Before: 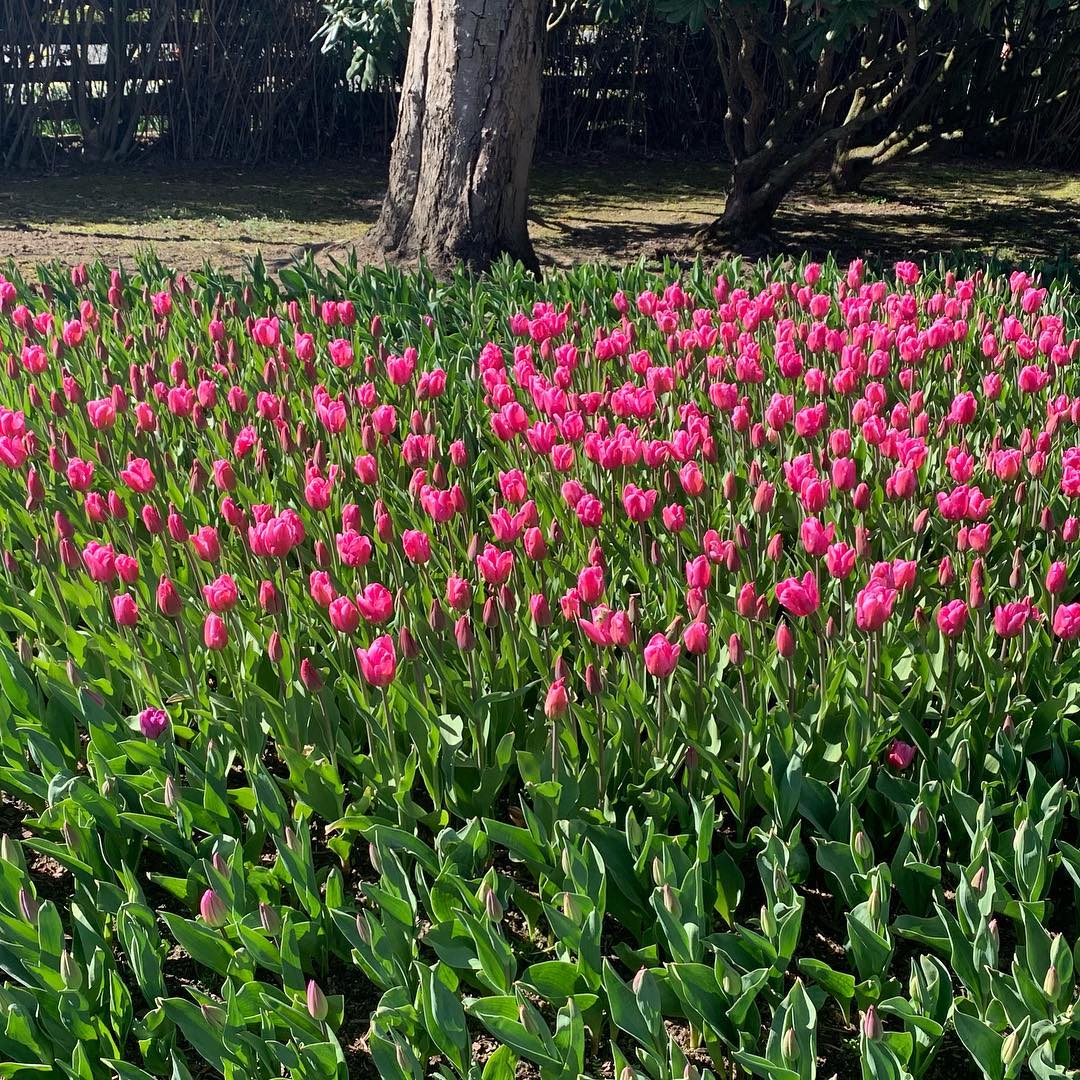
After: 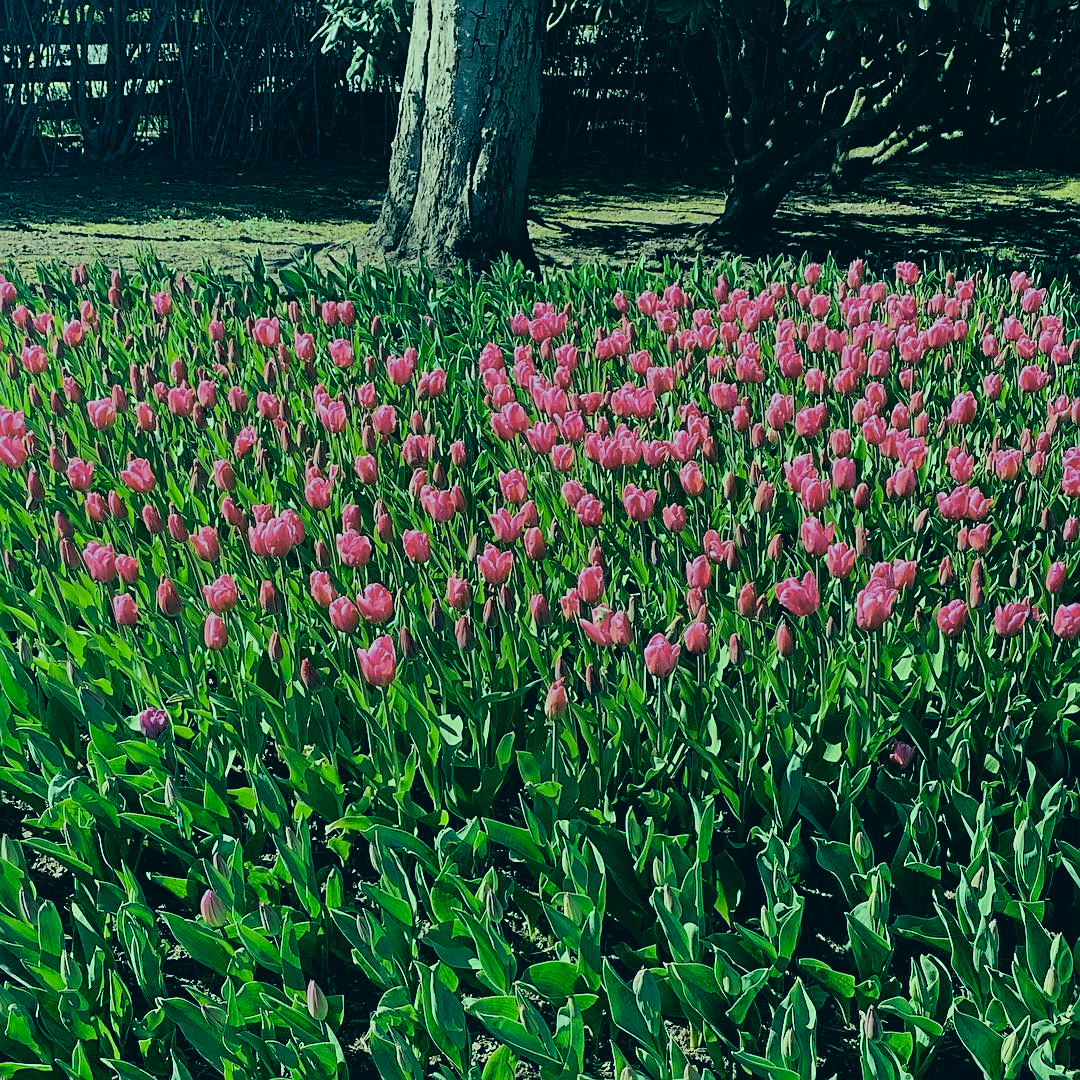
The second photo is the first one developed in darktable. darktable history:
color correction: highlights a* -19.63, highlights b* 9.8, shadows a* -20.08, shadows b* -11.46
sharpen: amount 0.493
filmic rgb: black relative exposure -7.65 EV, white relative exposure 4.56 EV, threshold 3.01 EV, hardness 3.61, contrast 1.115, enable highlight reconstruction true
